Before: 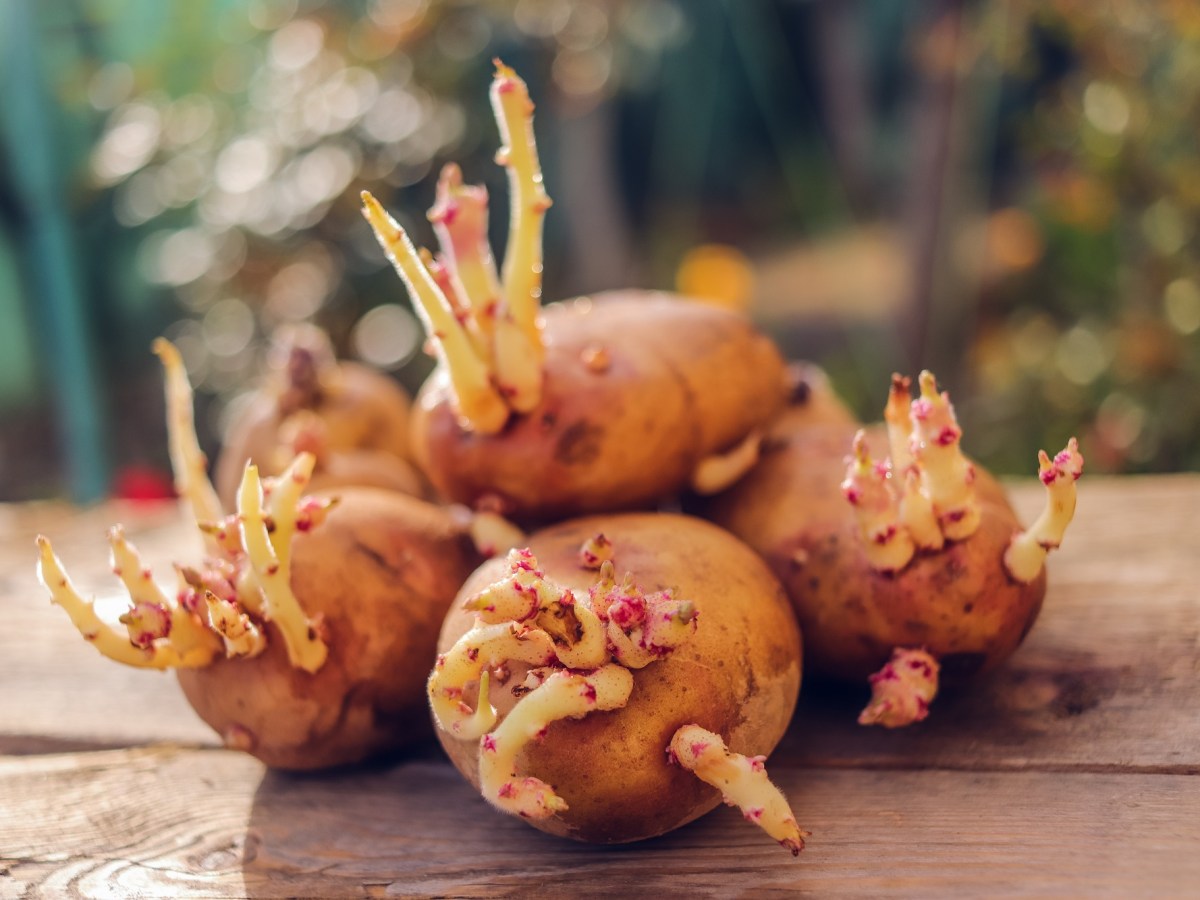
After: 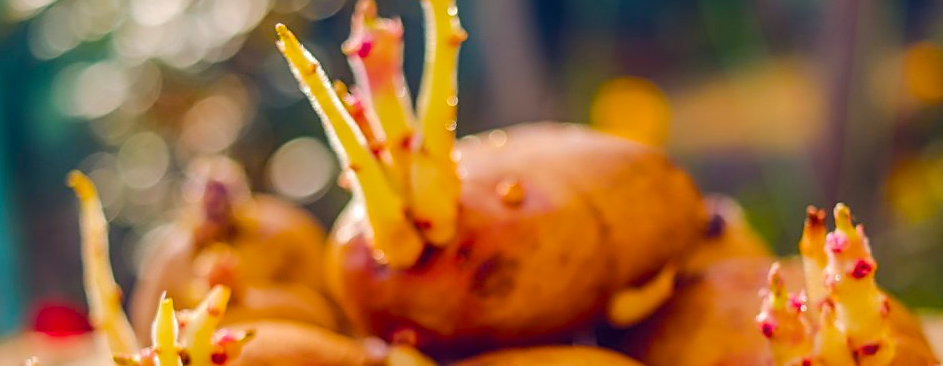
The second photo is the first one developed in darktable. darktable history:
sharpen: on, module defaults
crop: left 7.087%, top 18.666%, right 14.298%, bottom 40.602%
color balance rgb: shadows lift › chroma 4.187%, shadows lift › hue 254.39°, perceptual saturation grading › global saturation 37.273%, perceptual saturation grading › shadows 35.489%, global vibrance 20%
